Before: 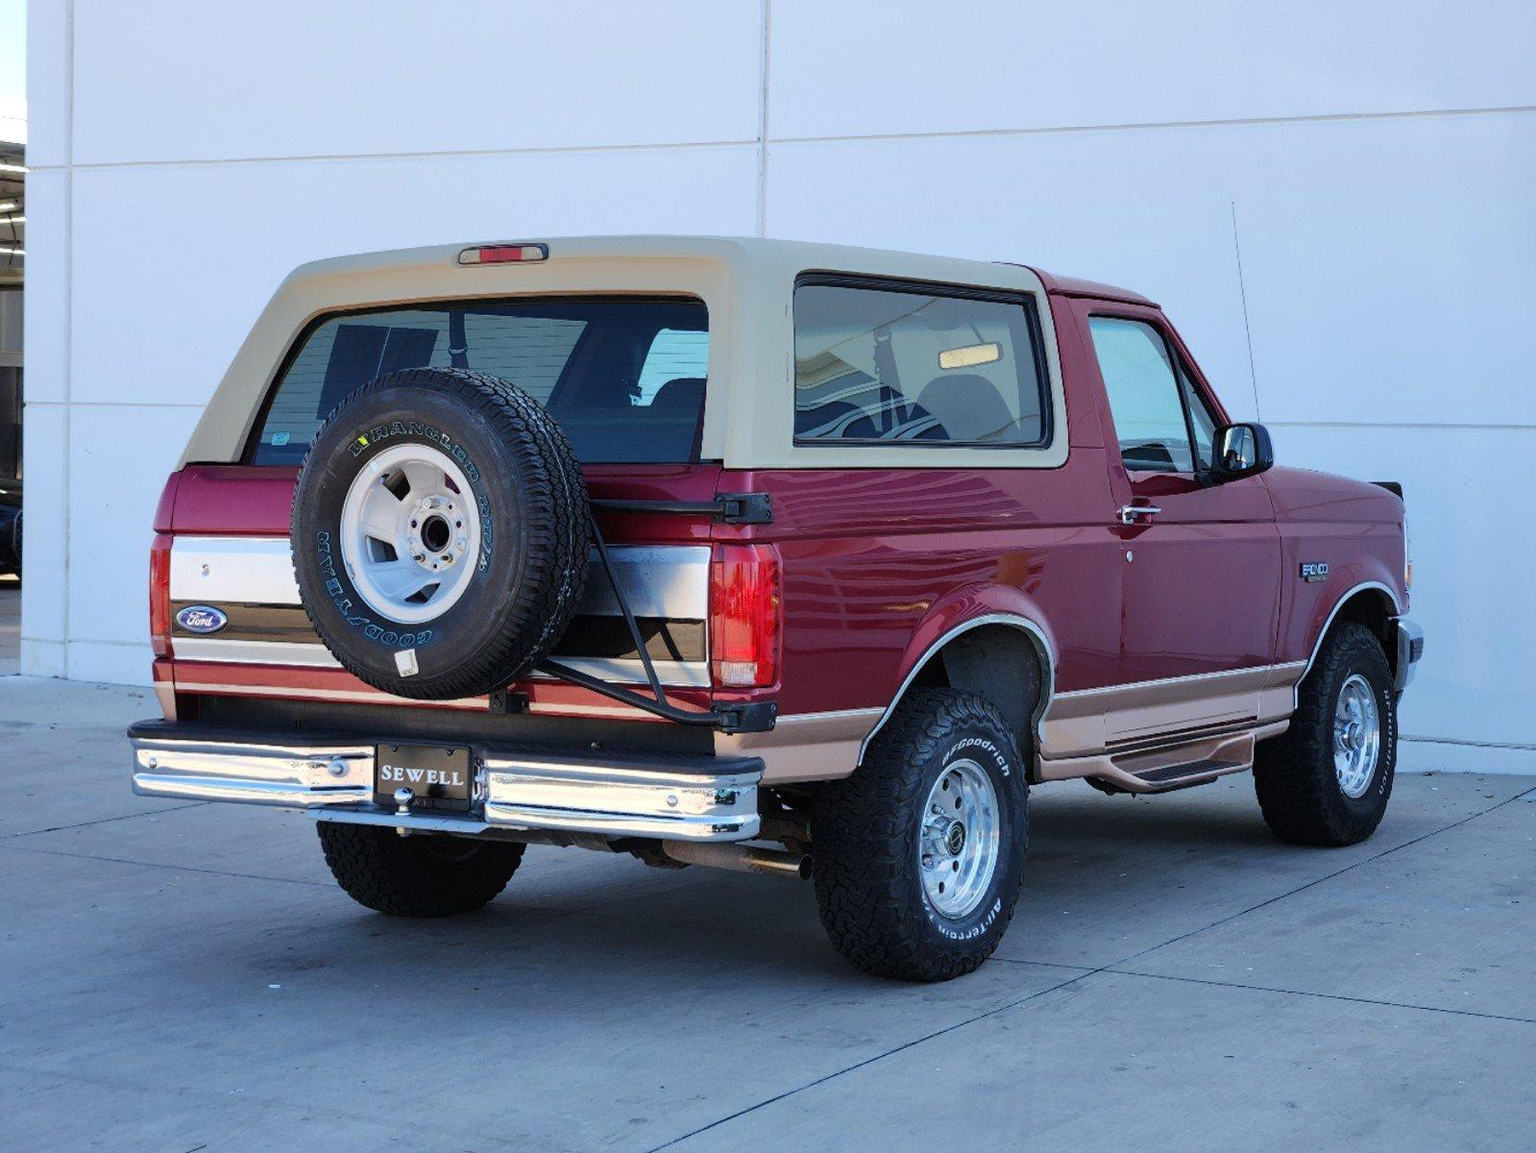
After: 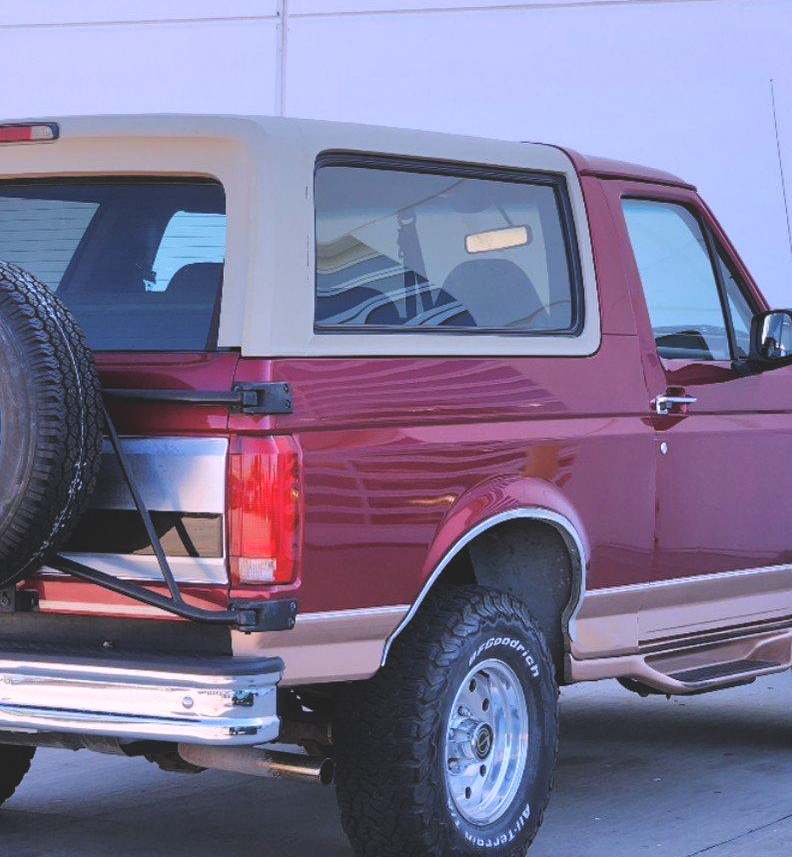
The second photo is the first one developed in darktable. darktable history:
white balance: red 1.066, blue 1.119
tone equalizer: -8 EV 0.001 EV, -7 EV -0.004 EV, -6 EV 0.009 EV, -5 EV 0.032 EV, -4 EV 0.276 EV, -3 EV 0.644 EV, -2 EV 0.584 EV, -1 EV 0.187 EV, +0 EV 0.024 EV
crop: left 32.075%, top 10.976%, right 18.355%, bottom 17.596%
shadows and highlights: shadows 37.27, highlights -28.18, soften with gaussian
exposure: black level correction -0.015, exposure -0.125 EV, compensate highlight preservation false
